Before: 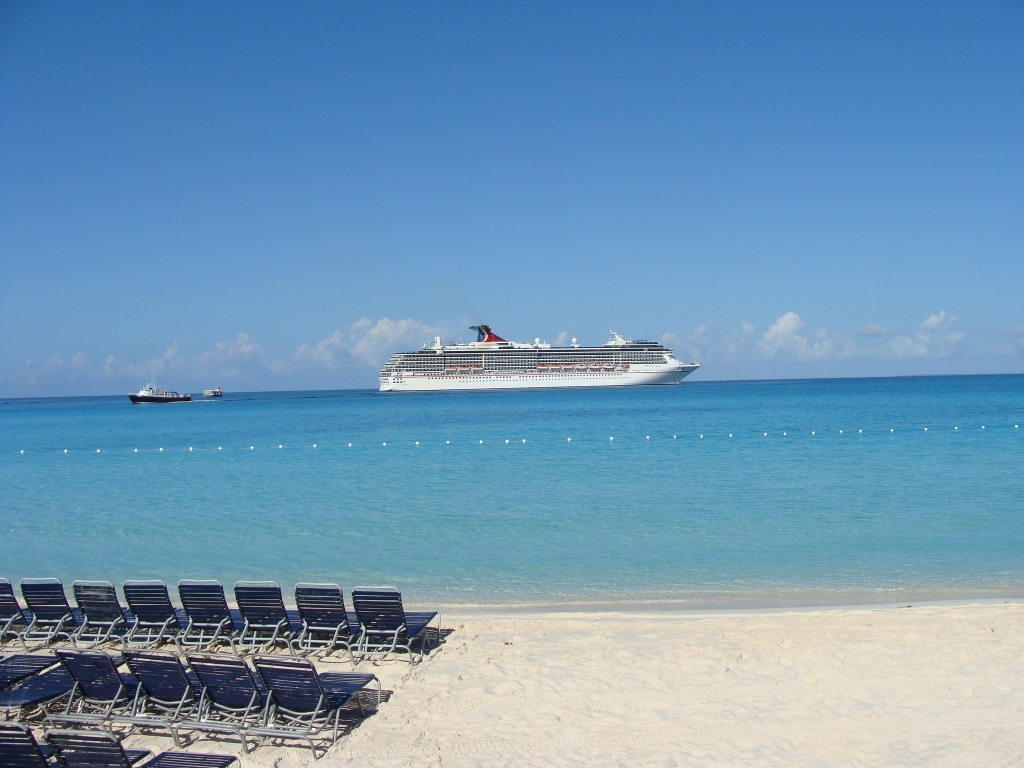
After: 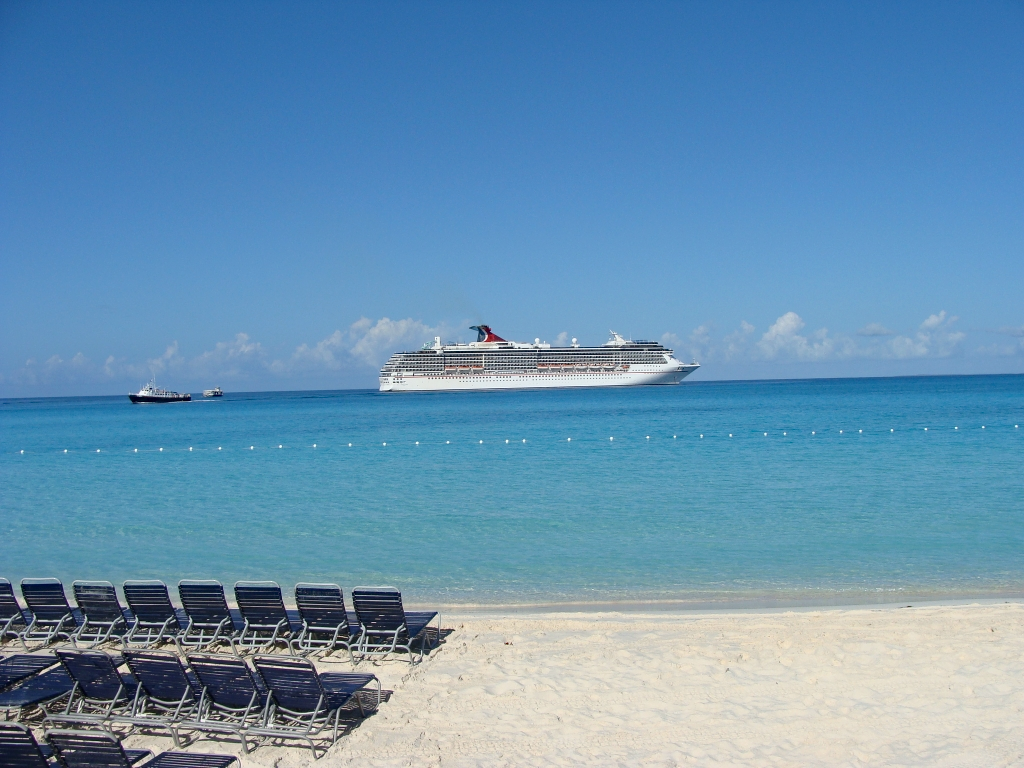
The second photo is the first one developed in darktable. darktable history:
haze removal: compatibility mode true, adaptive false
contrast brightness saturation: saturation -0.063
